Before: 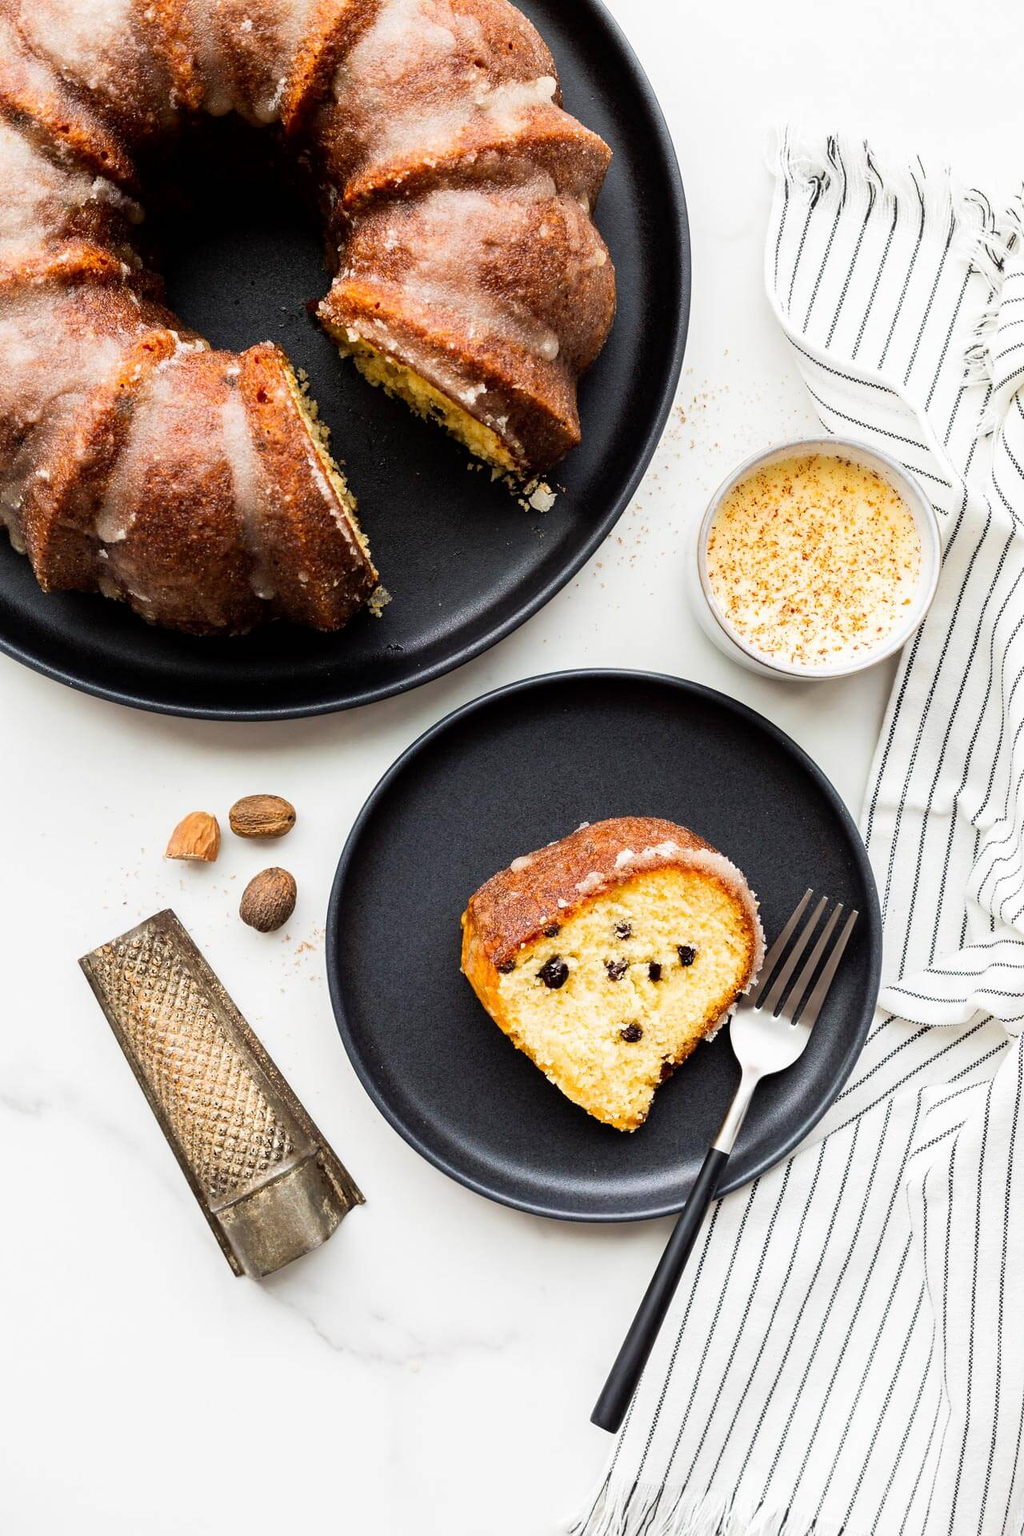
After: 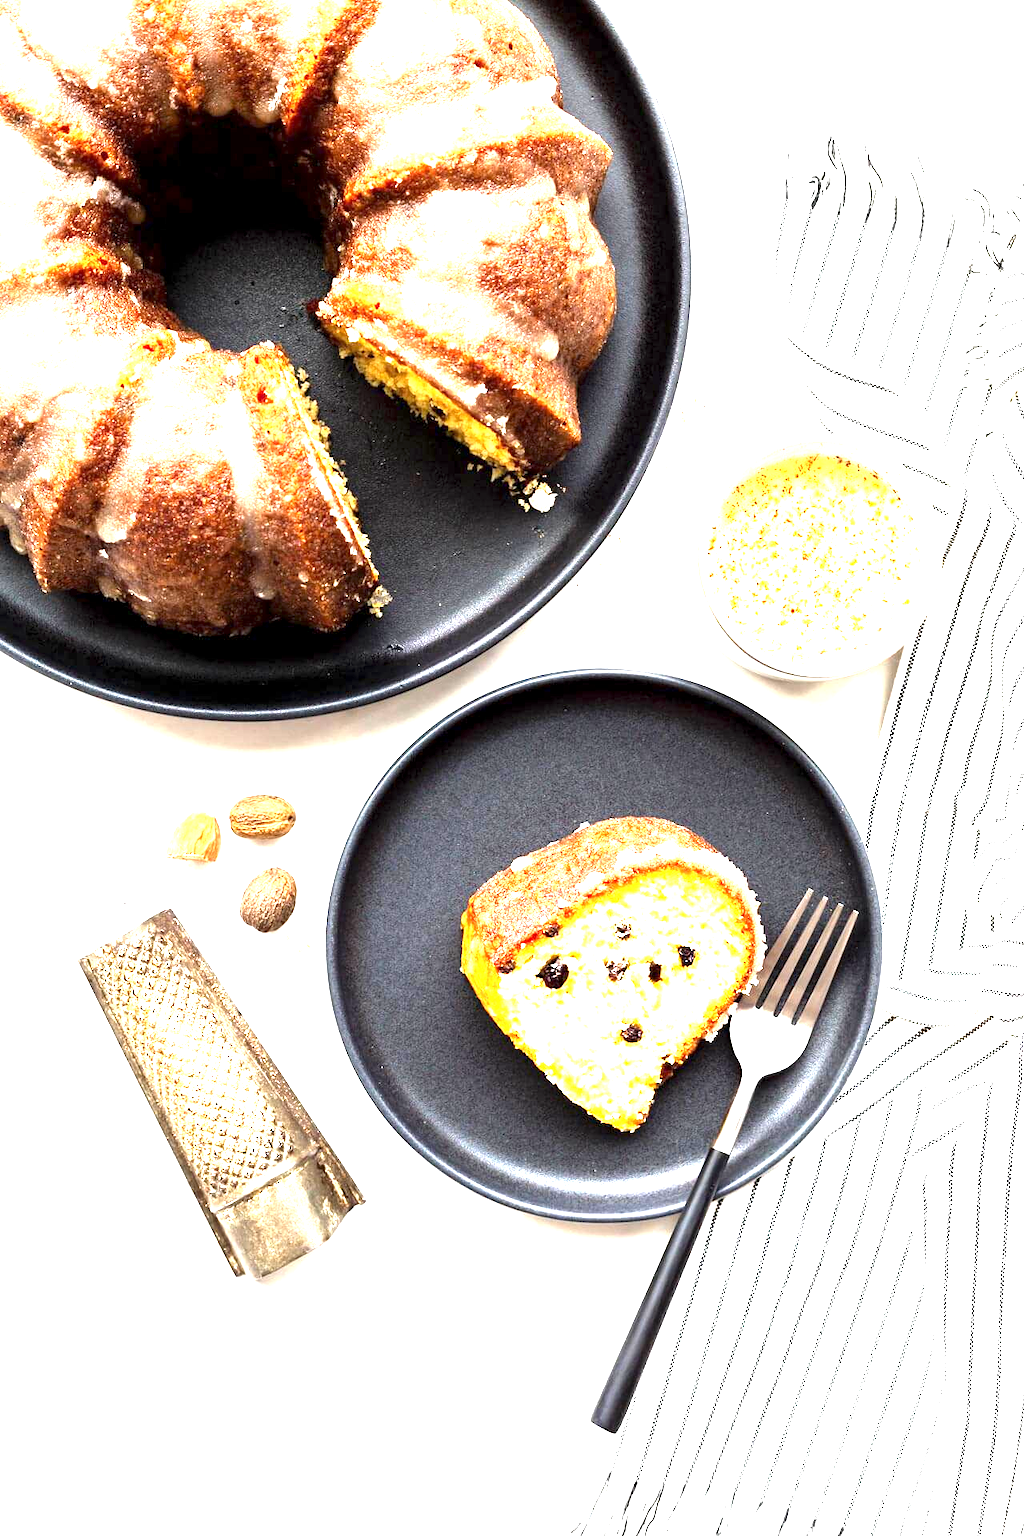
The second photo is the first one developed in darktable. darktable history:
local contrast: highlights 107%, shadows 102%, detail 119%, midtone range 0.2
exposure: black level correction 0, exposure 2.001 EV, compensate highlight preservation false
